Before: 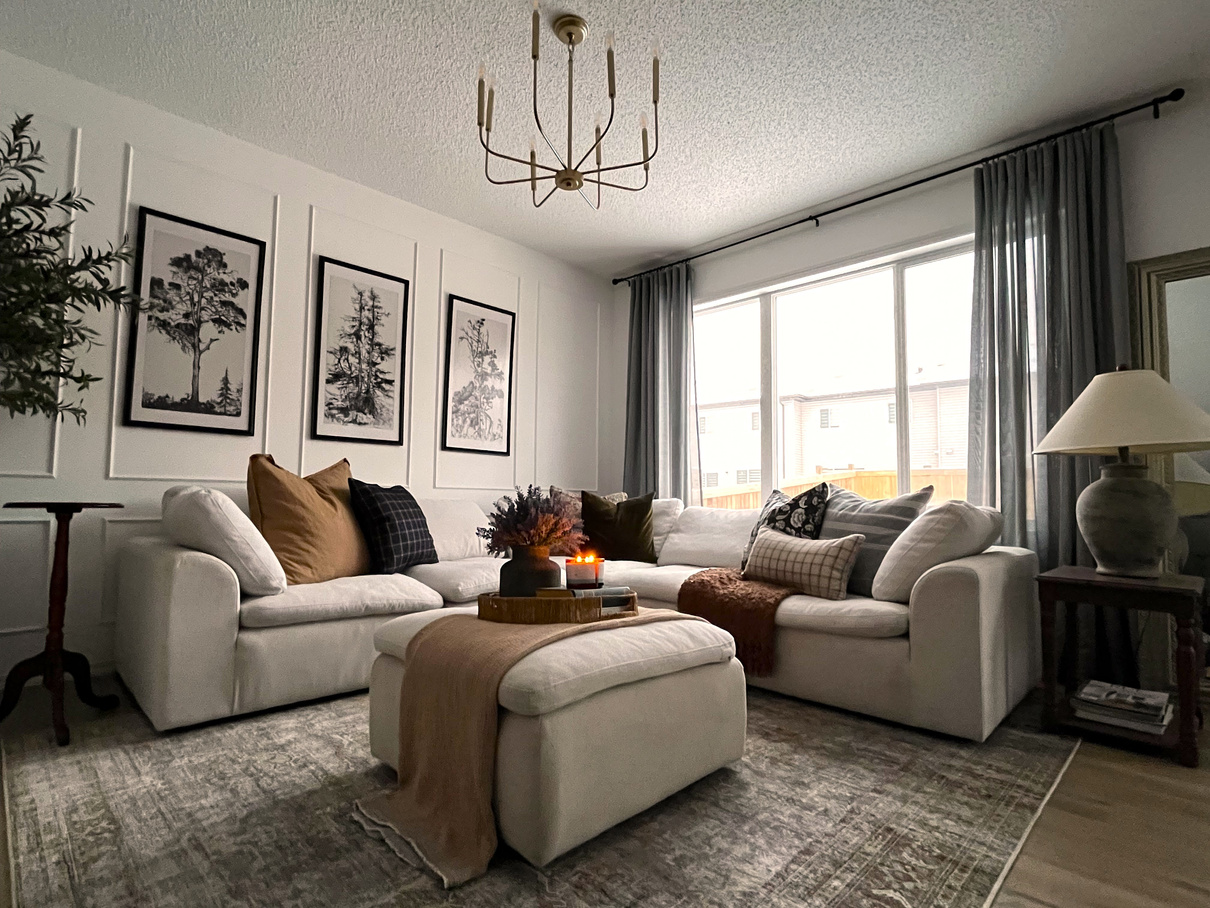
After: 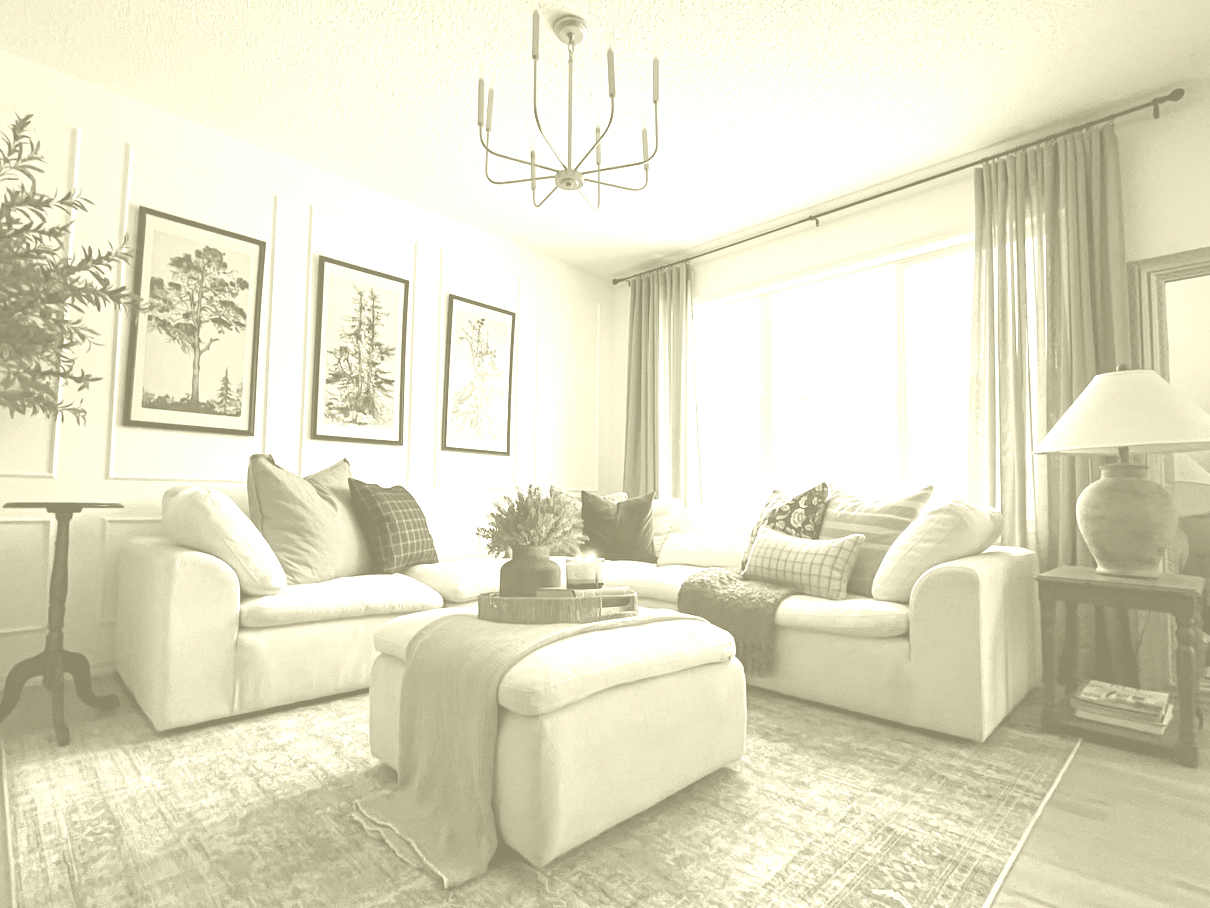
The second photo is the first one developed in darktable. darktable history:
local contrast: highlights 100%, shadows 100%, detail 120%, midtone range 0.2
exposure: black level correction 0, exposure 1.198 EV, compensate exposure bias true, compensate highlight preservation false
colorize: hue 43.2°, saturation 40%, version 1
